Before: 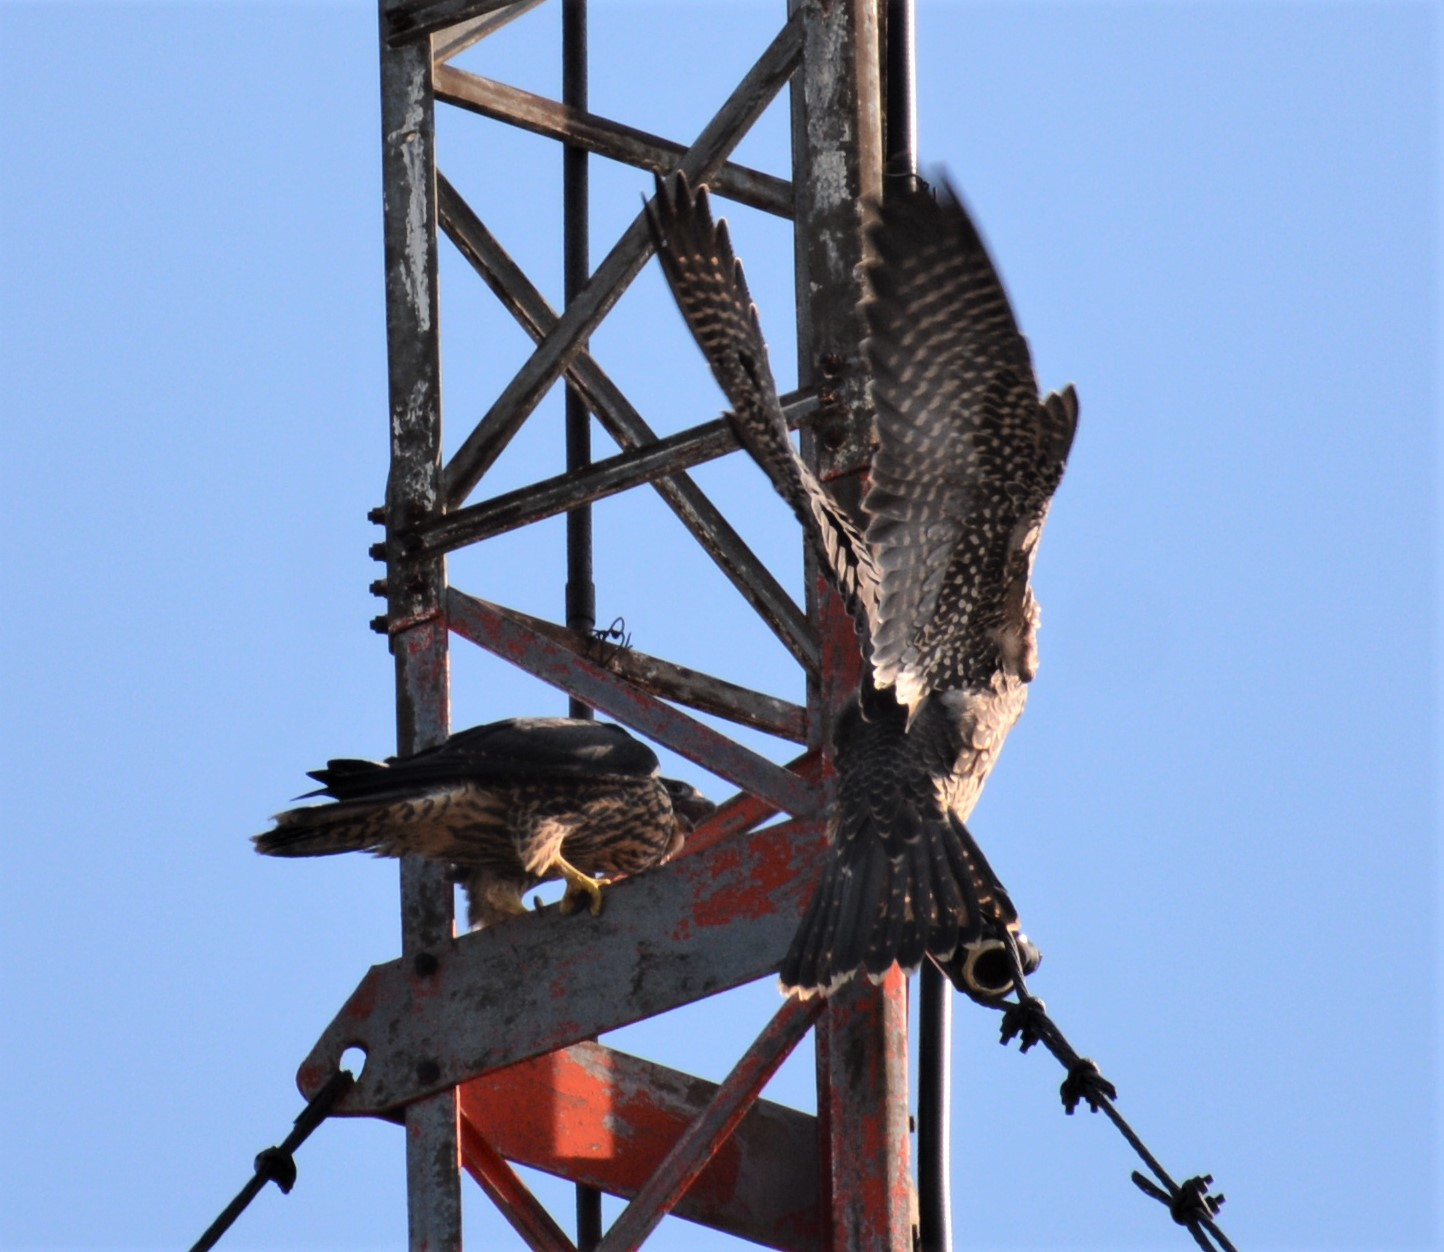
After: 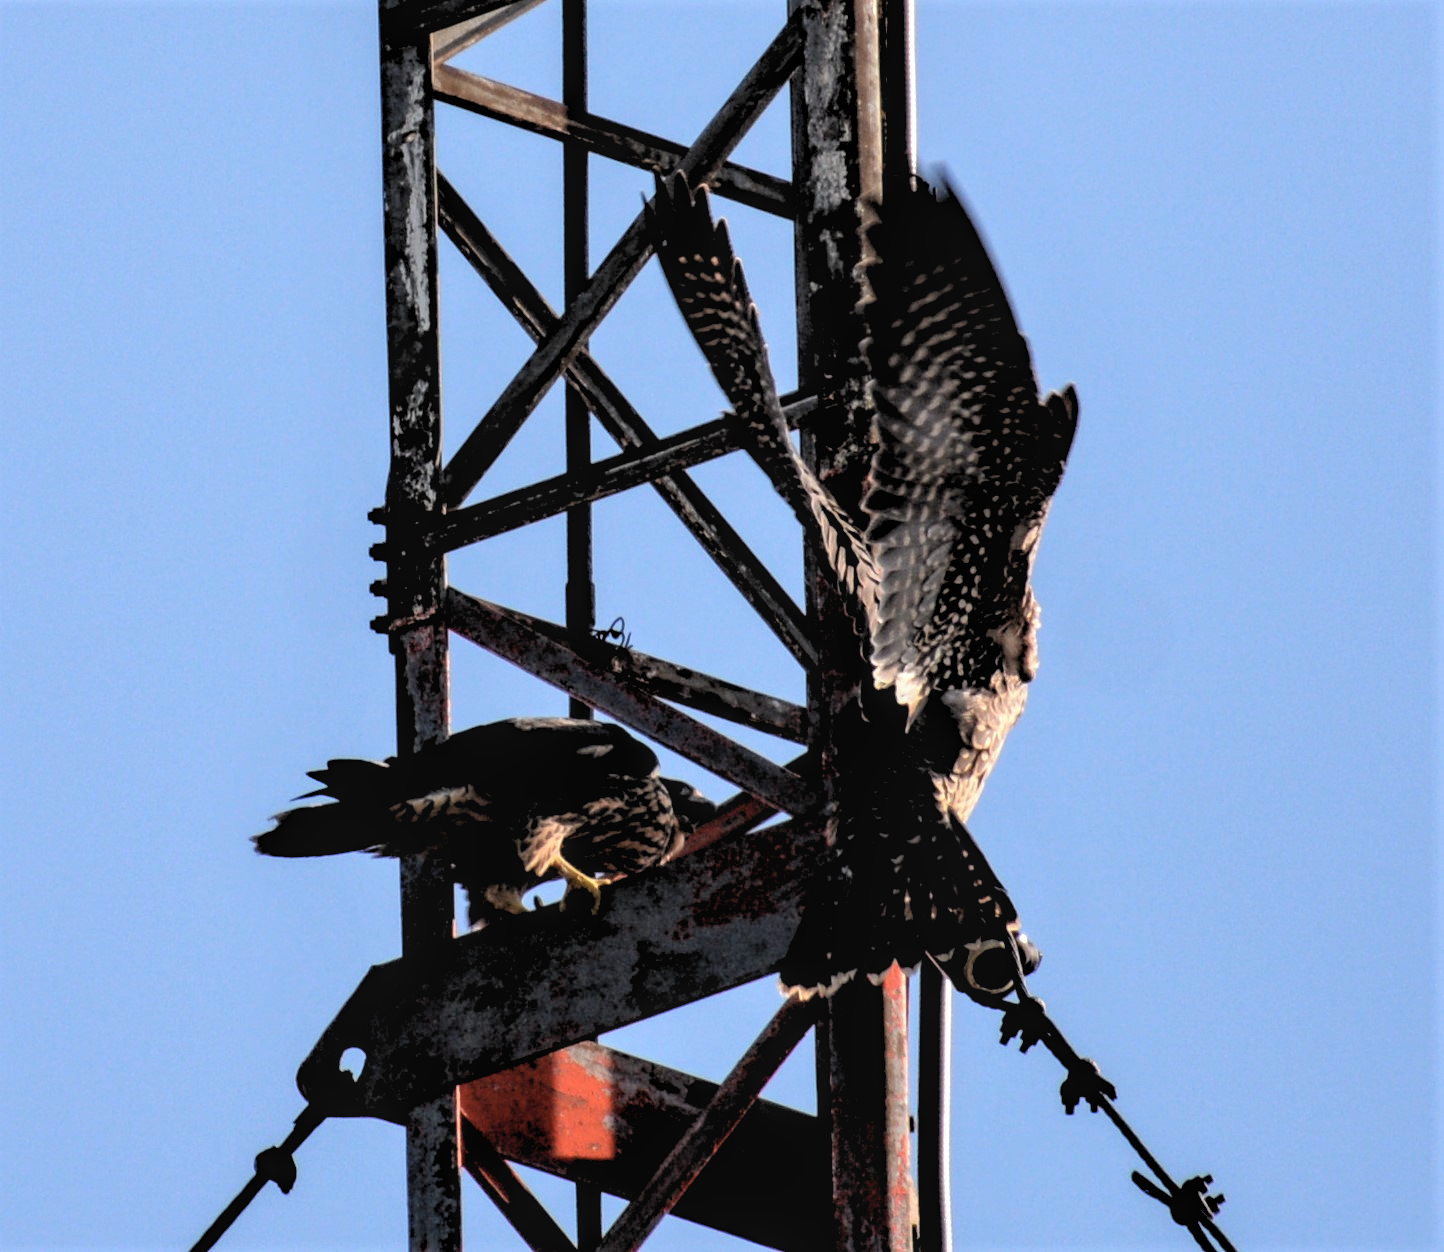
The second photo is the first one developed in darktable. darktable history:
rgb levels: levels [[0.034, 0.472, 0.904], [0, 0.5, 1], [0, 0.5, 1]]
local contrast: on, module defaults
